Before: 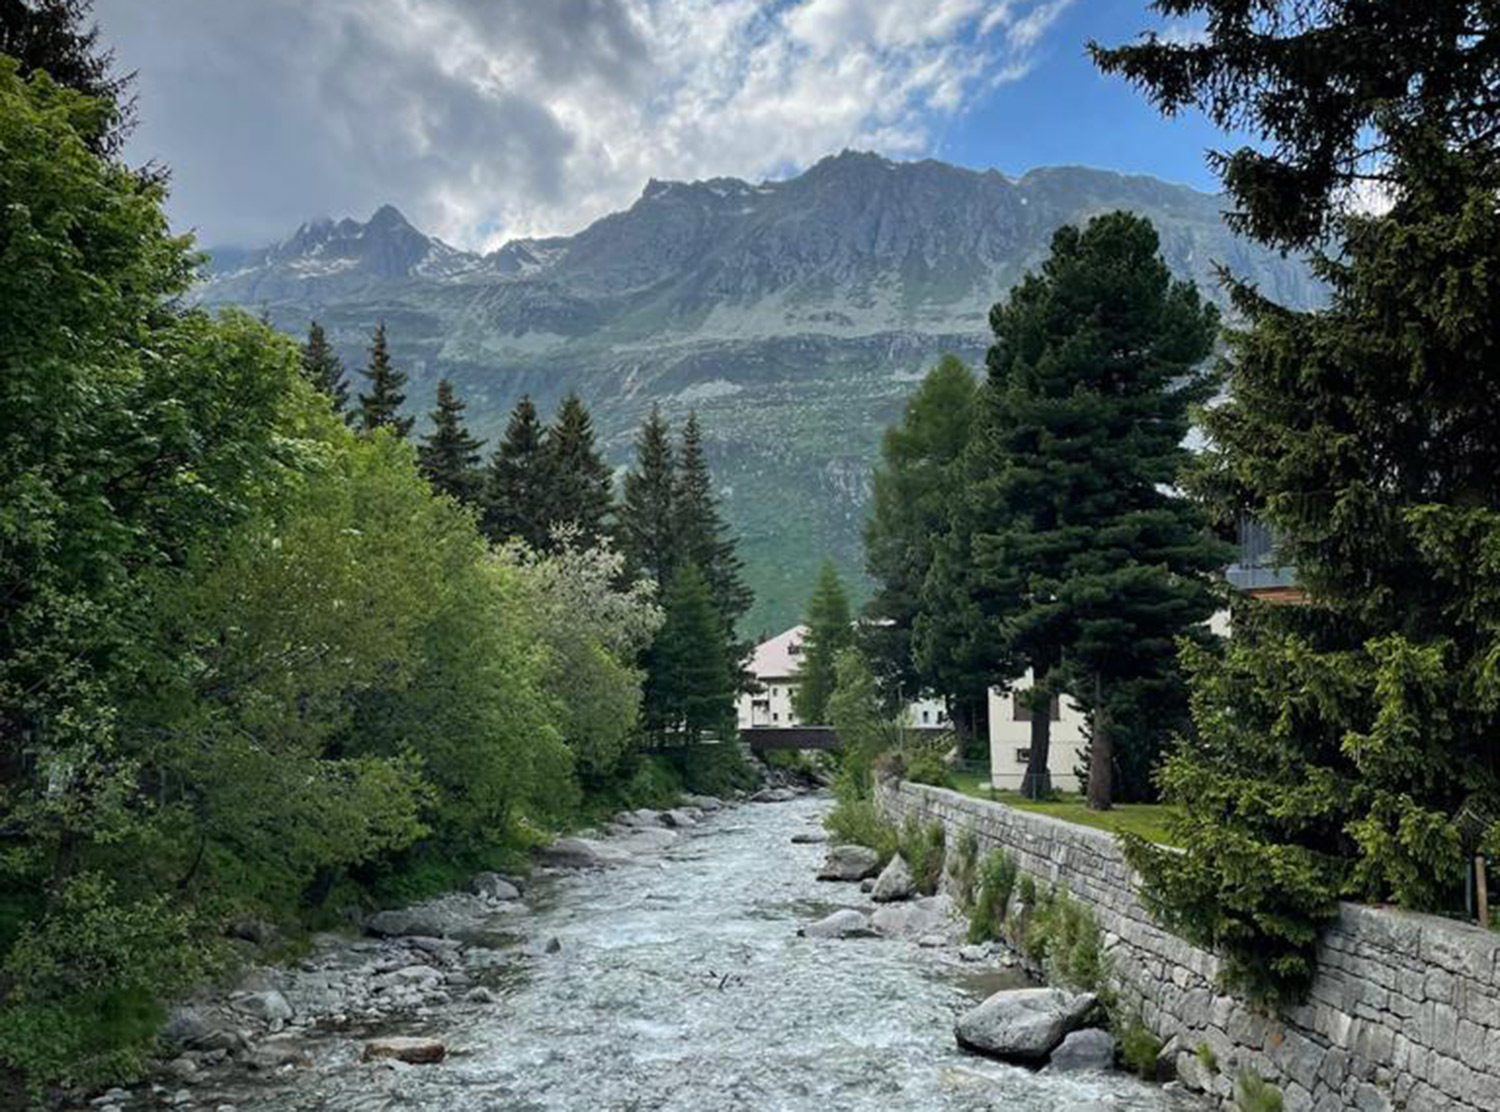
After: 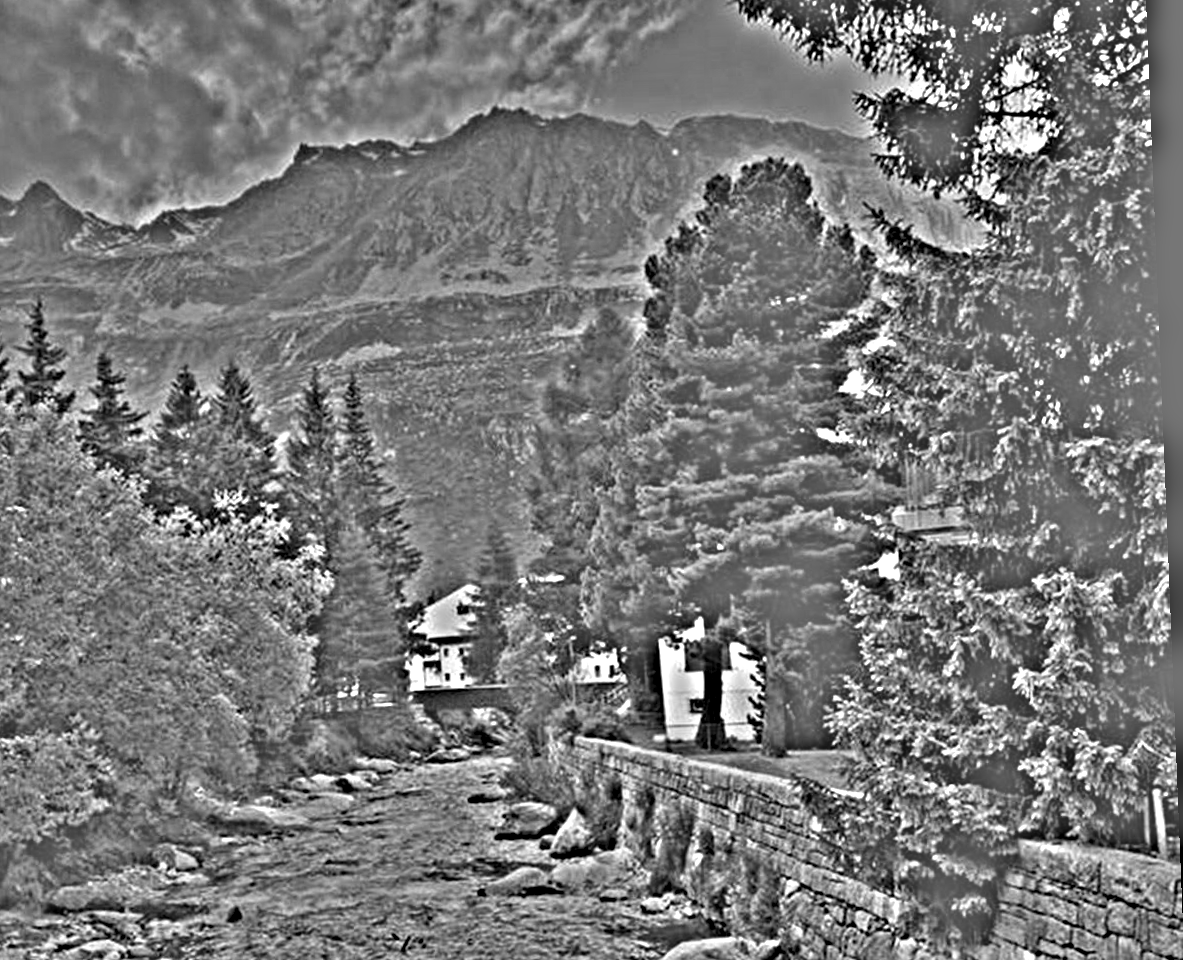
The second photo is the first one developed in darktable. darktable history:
rotate and perspective: rotation -2.29°, automatic cropping off
crop: left 23.095%, top 5.827%, bottom 11.854%
highpass: on, module defaults
